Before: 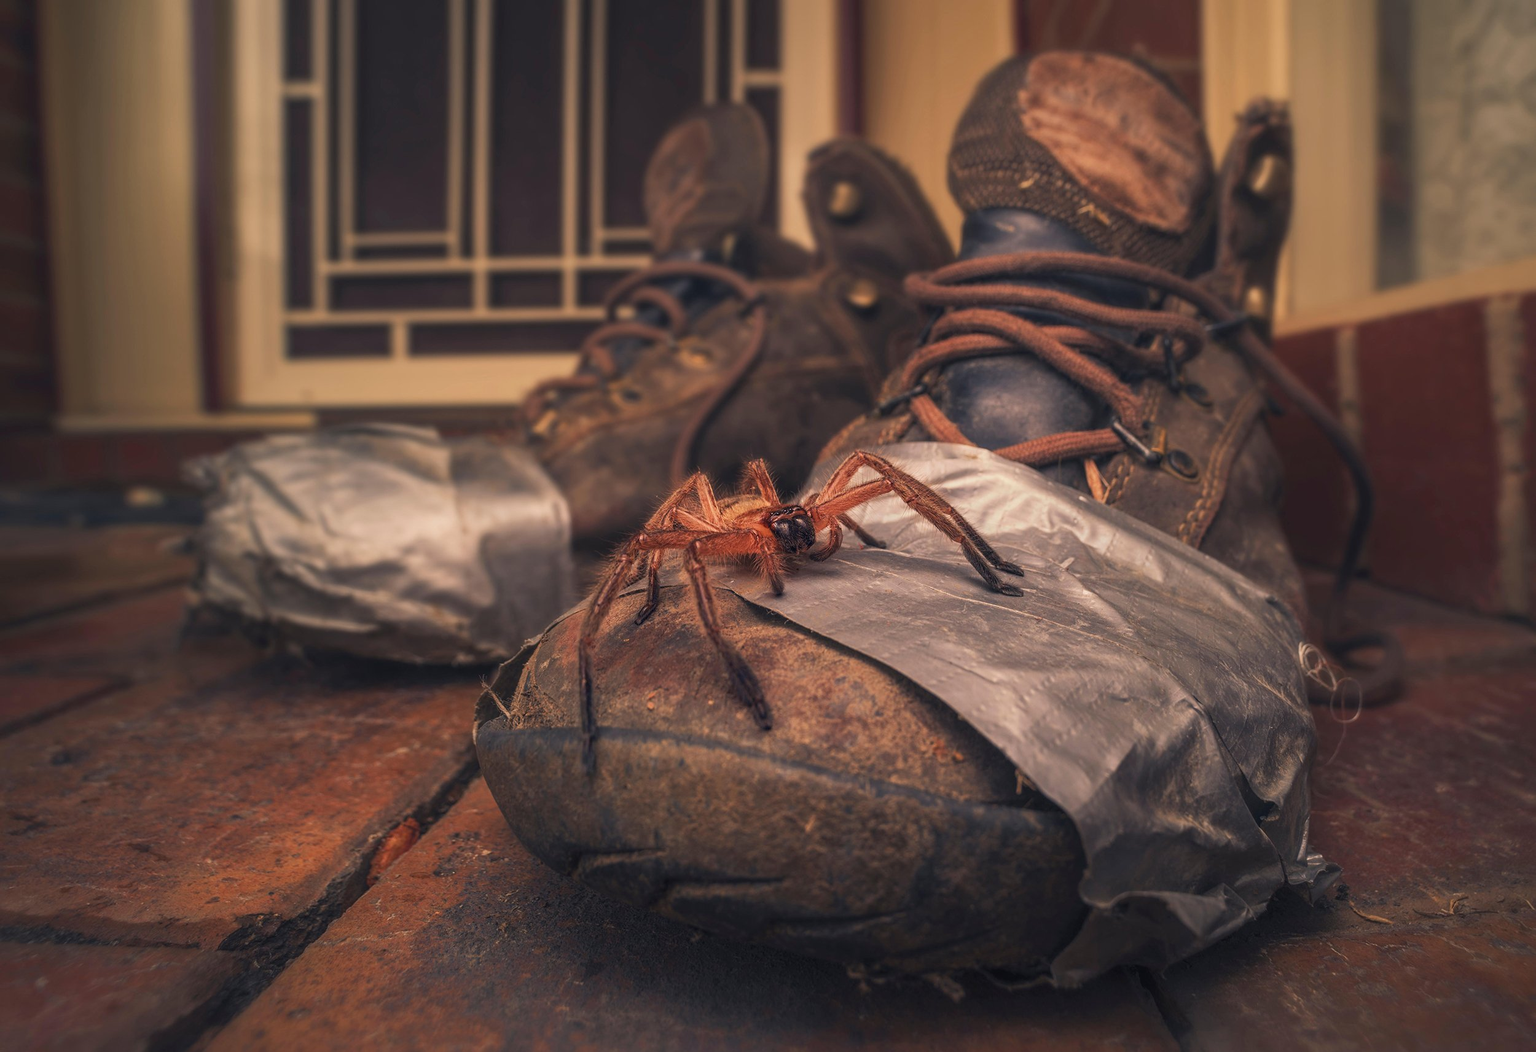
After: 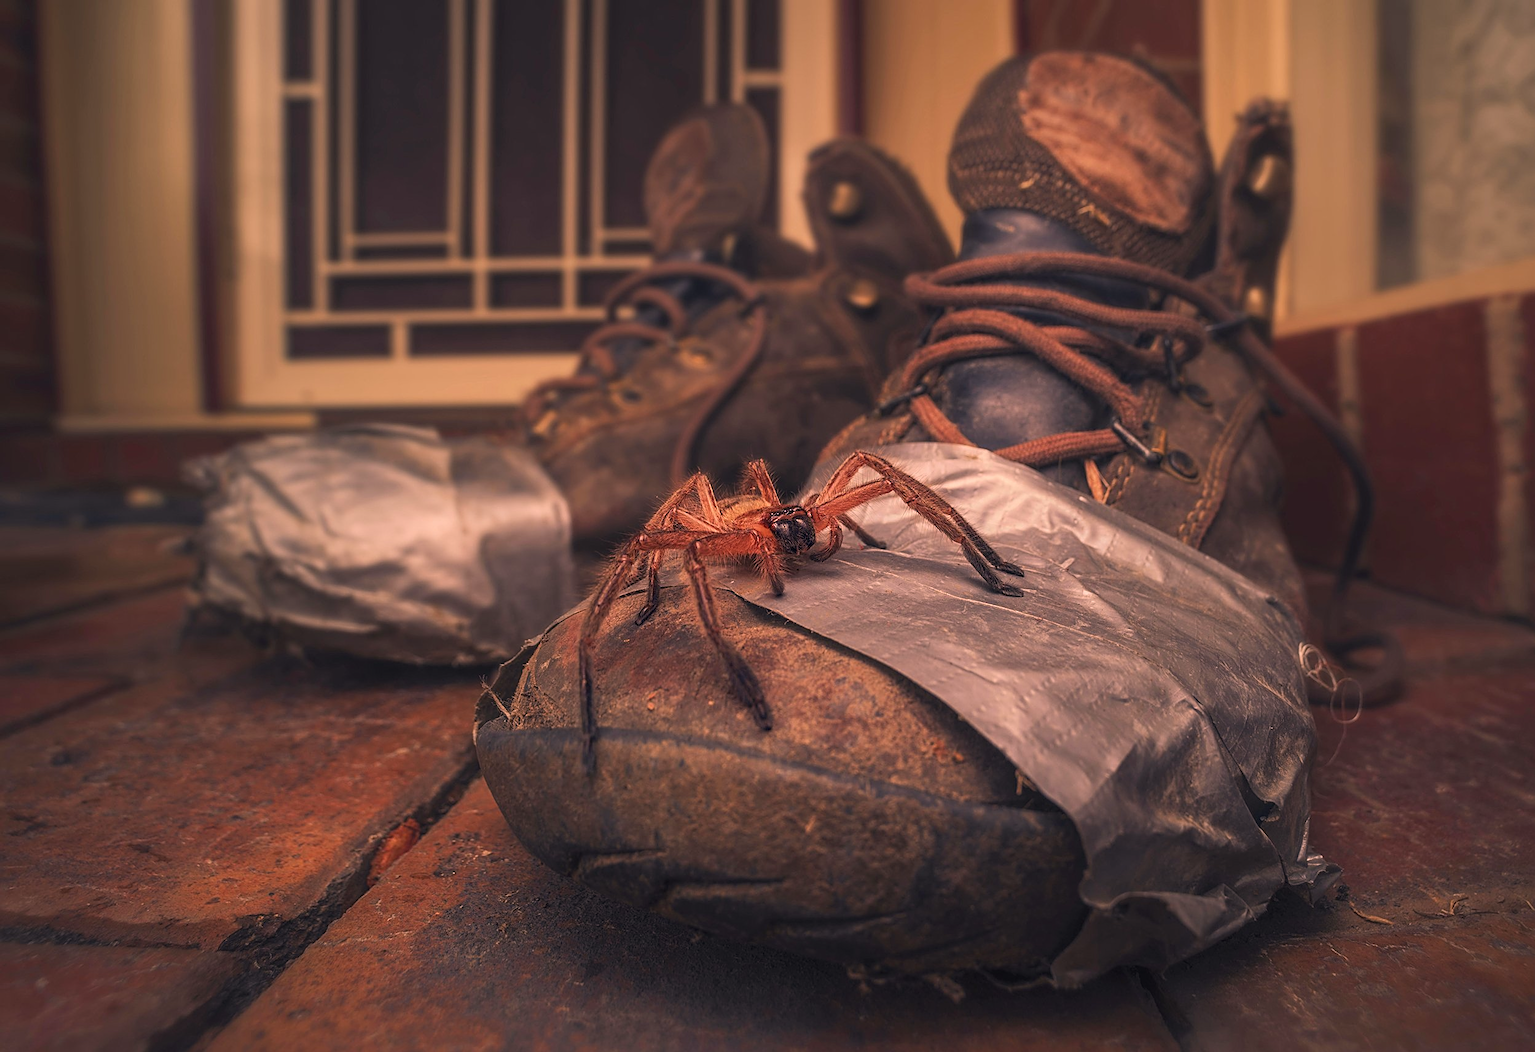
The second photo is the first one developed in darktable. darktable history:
color correction: highlights a* 12.31, highlights b* 5.39
sharpen: on, module defaults
